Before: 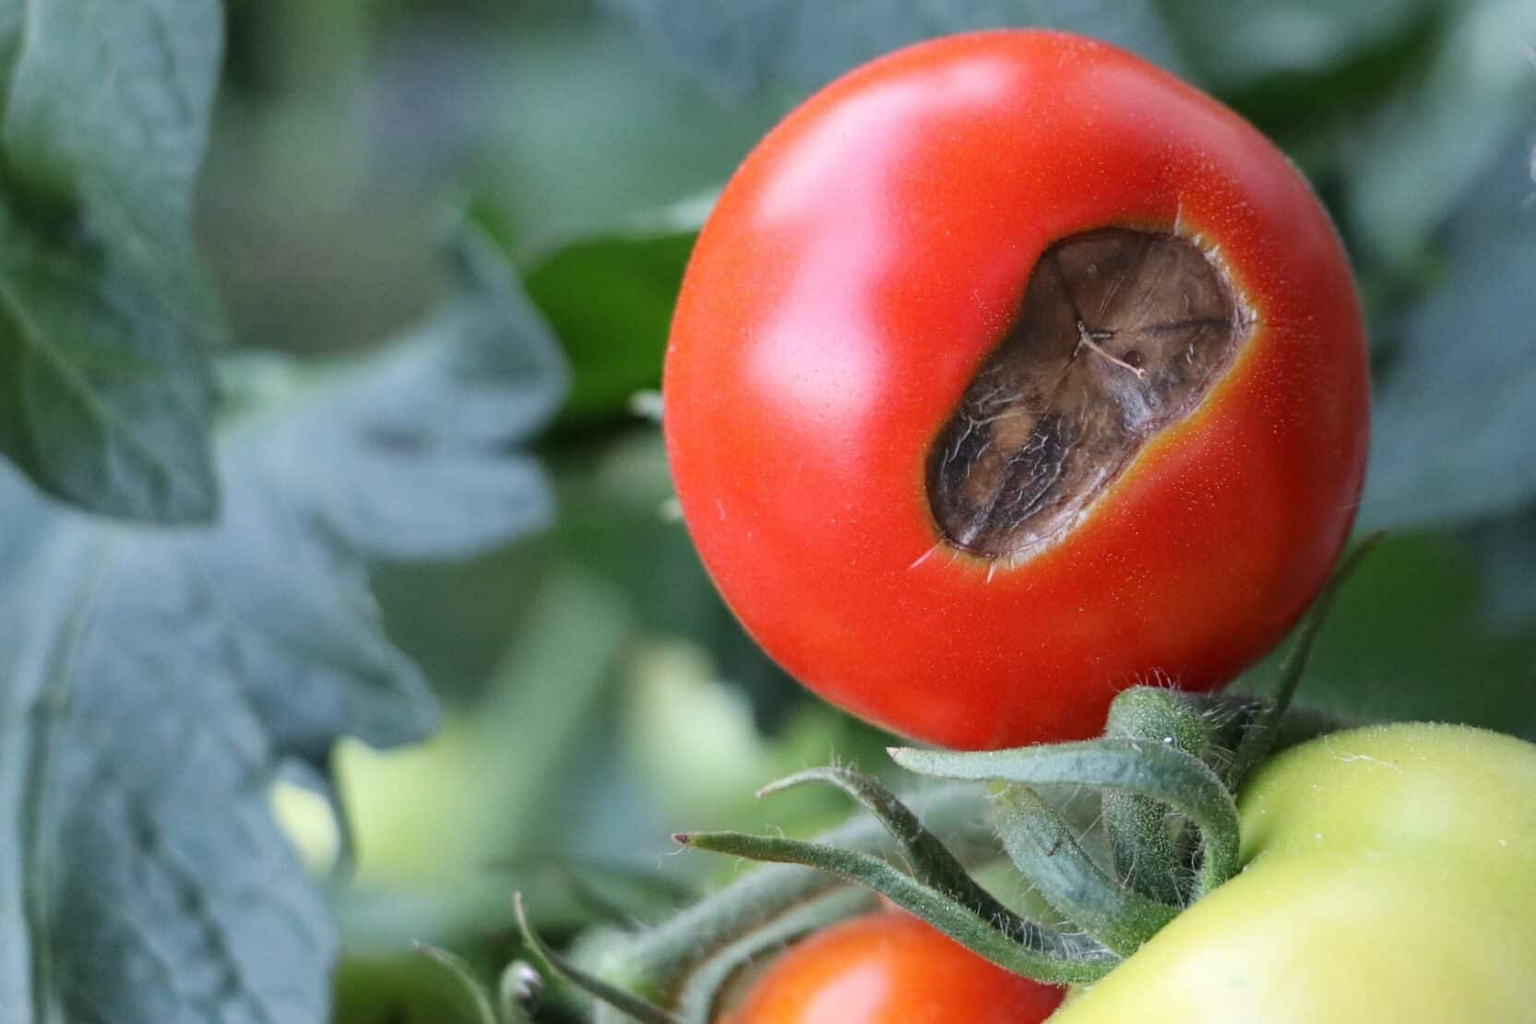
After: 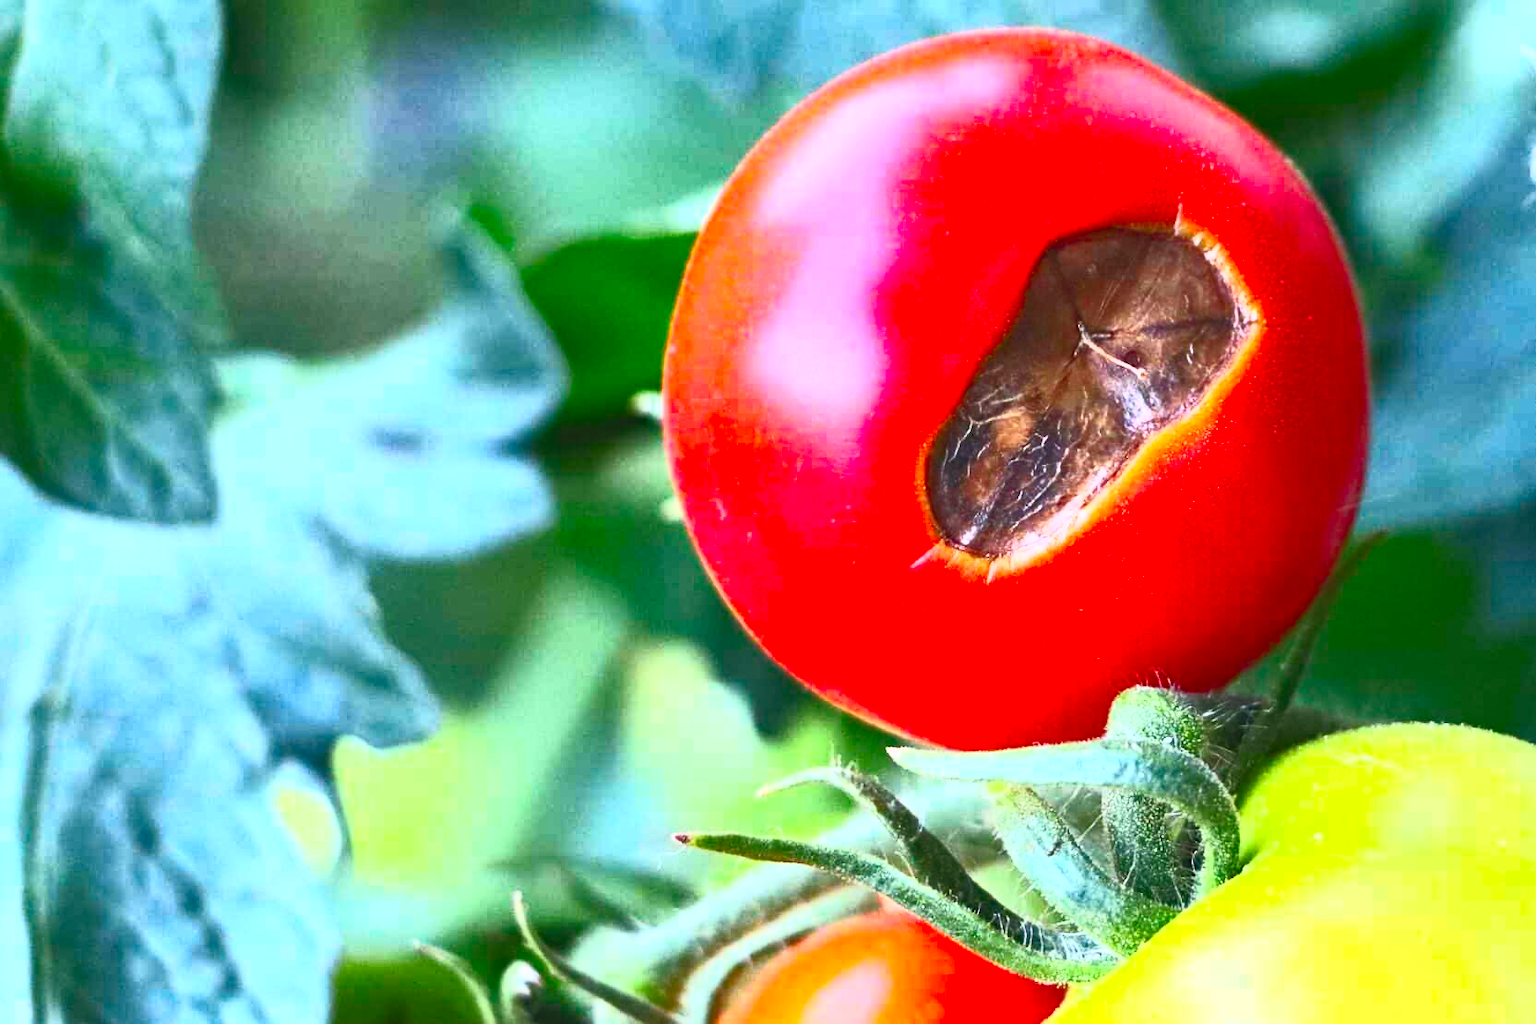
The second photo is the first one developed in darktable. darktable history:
haze removal: compatibility mode true, adaptive false
contrast brightness saturation: contrast 1, brightness 1, saturation 1
